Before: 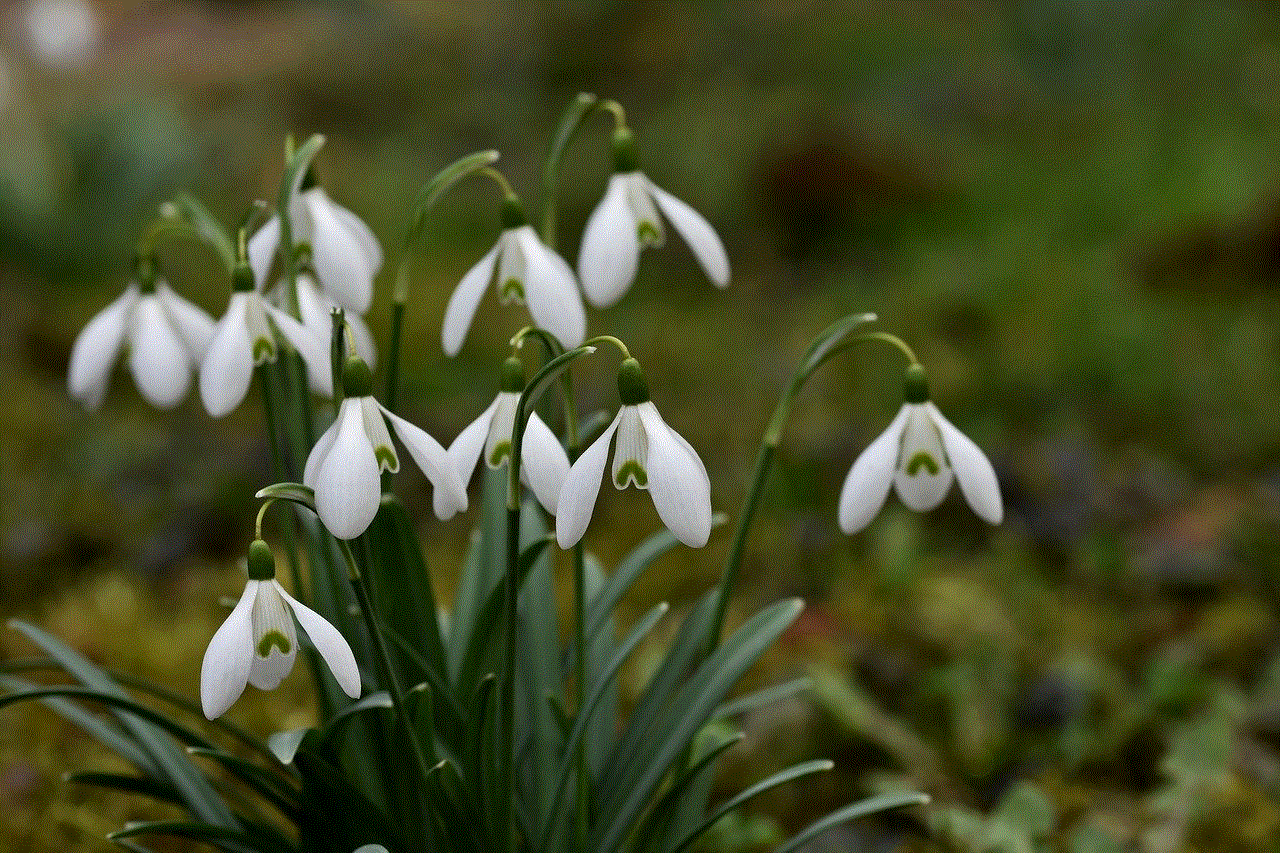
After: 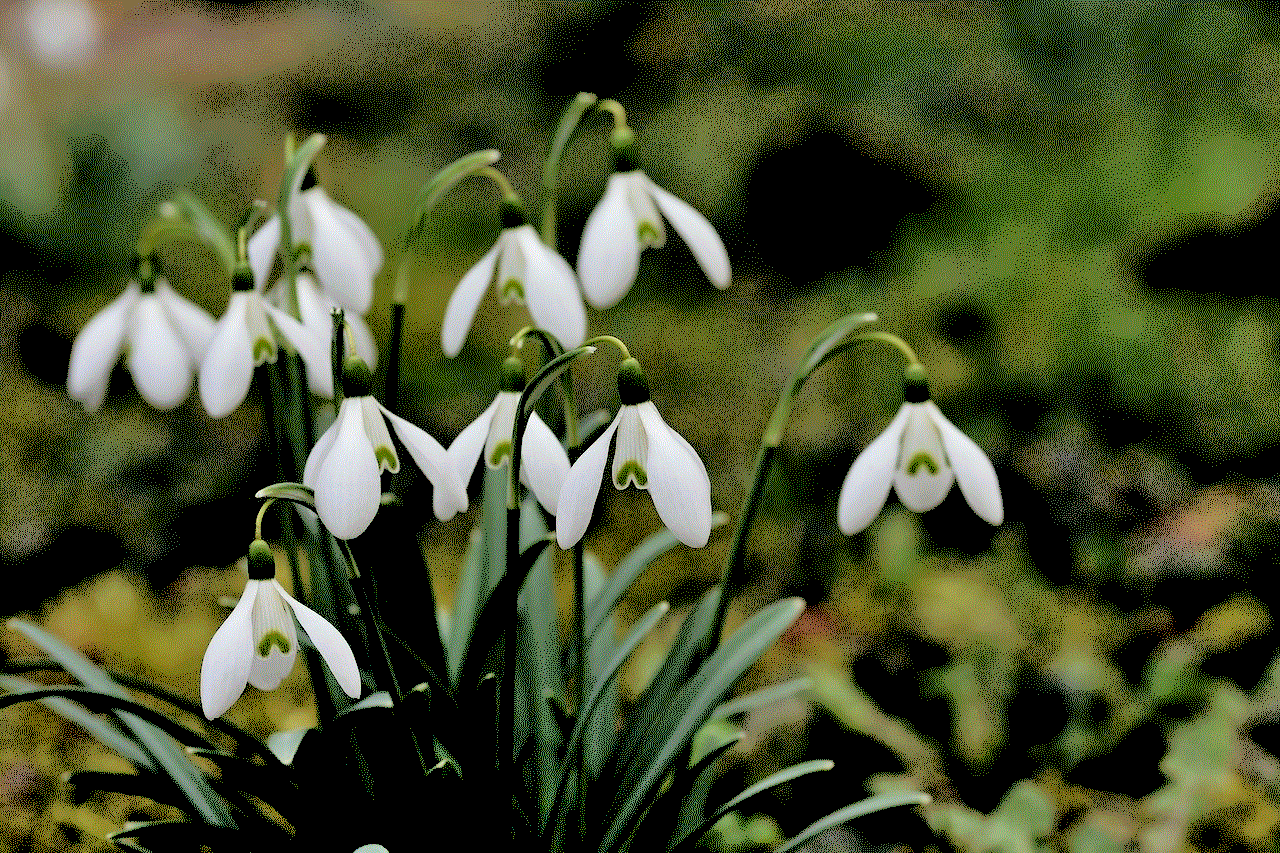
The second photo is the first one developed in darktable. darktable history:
shadows and highlights: shadows 43.71, white point adjustment -1.46, soften with gaussian
rgb levels: levels [[0.027, 0.429, 0.996], [0, 0.5, 1], [0, 0.5, 1]]
